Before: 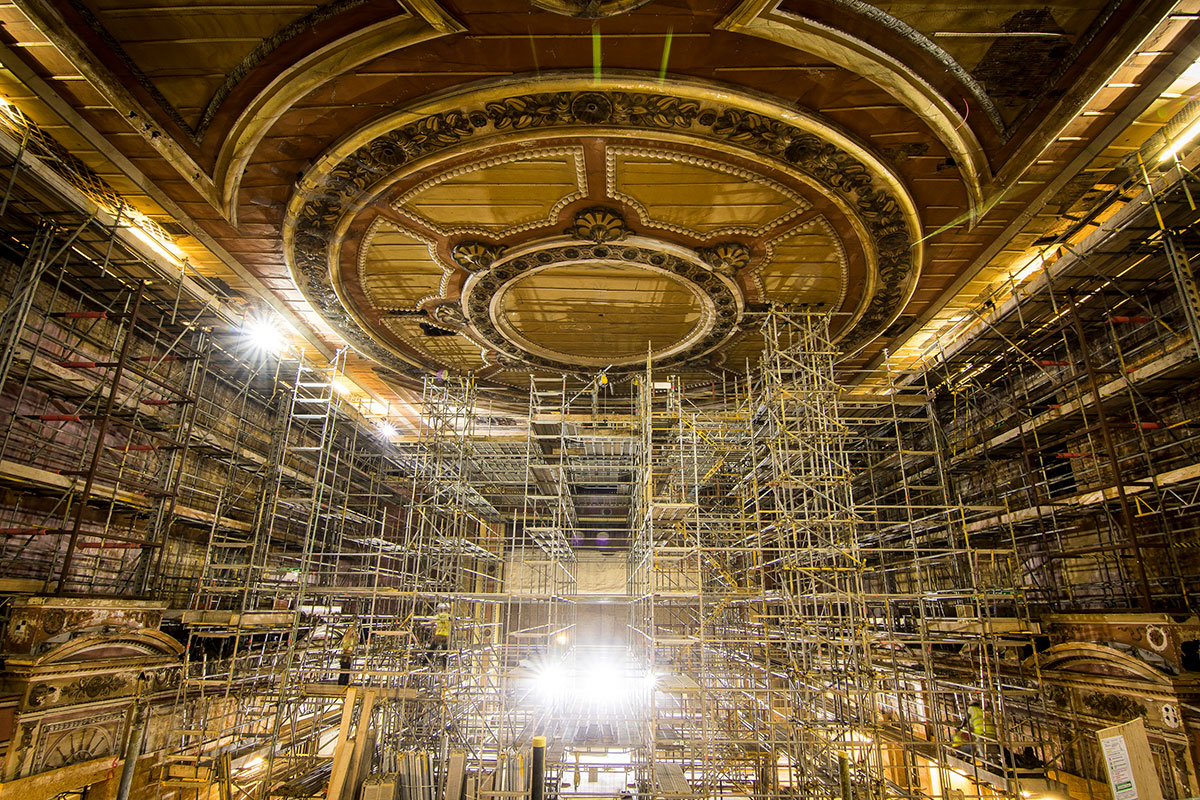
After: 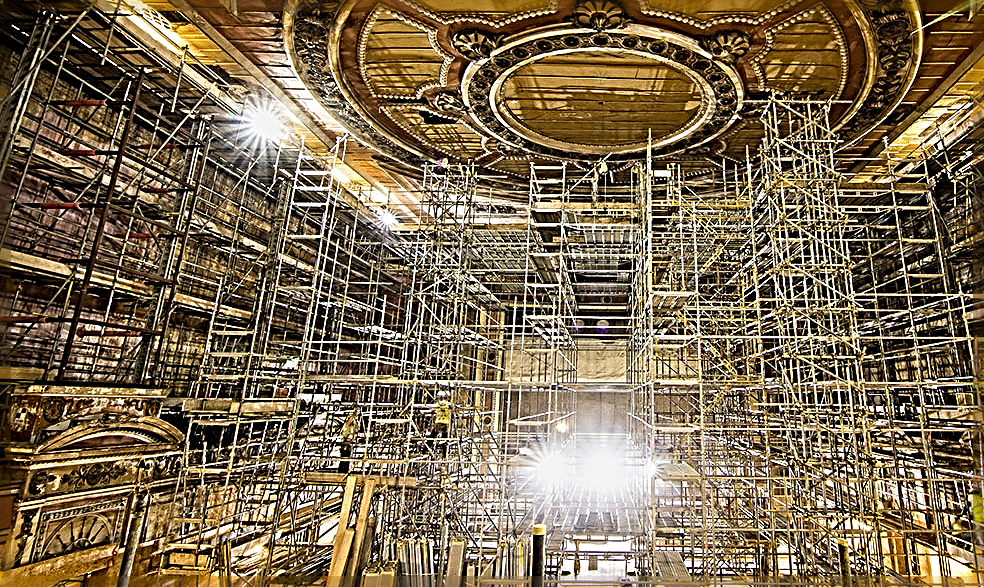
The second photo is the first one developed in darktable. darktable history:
sharpen: radius 4.001, amount 2
exposure: exposure -0.151 EV, compensate highlight preservation false
crop: top 26.531%, right 17.959%
